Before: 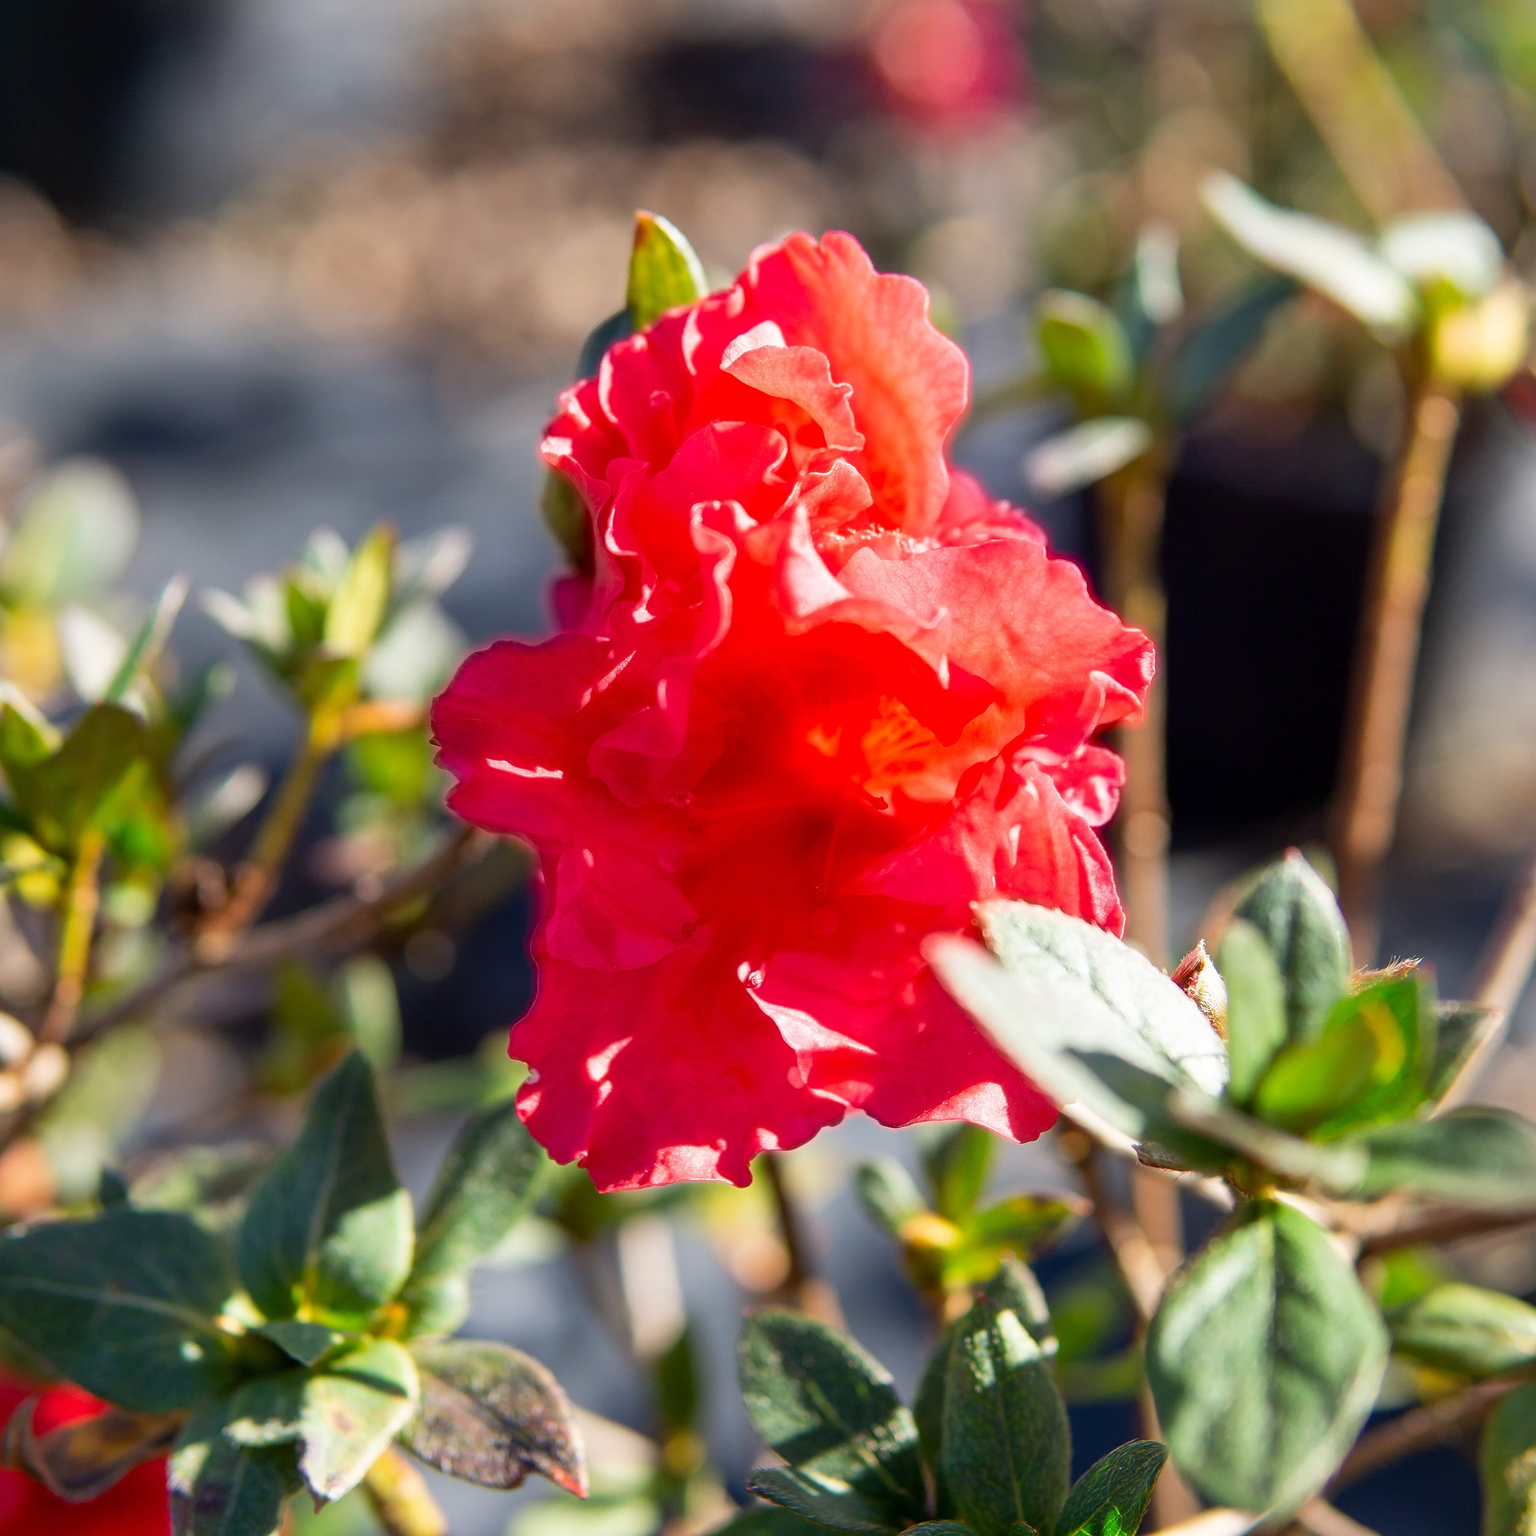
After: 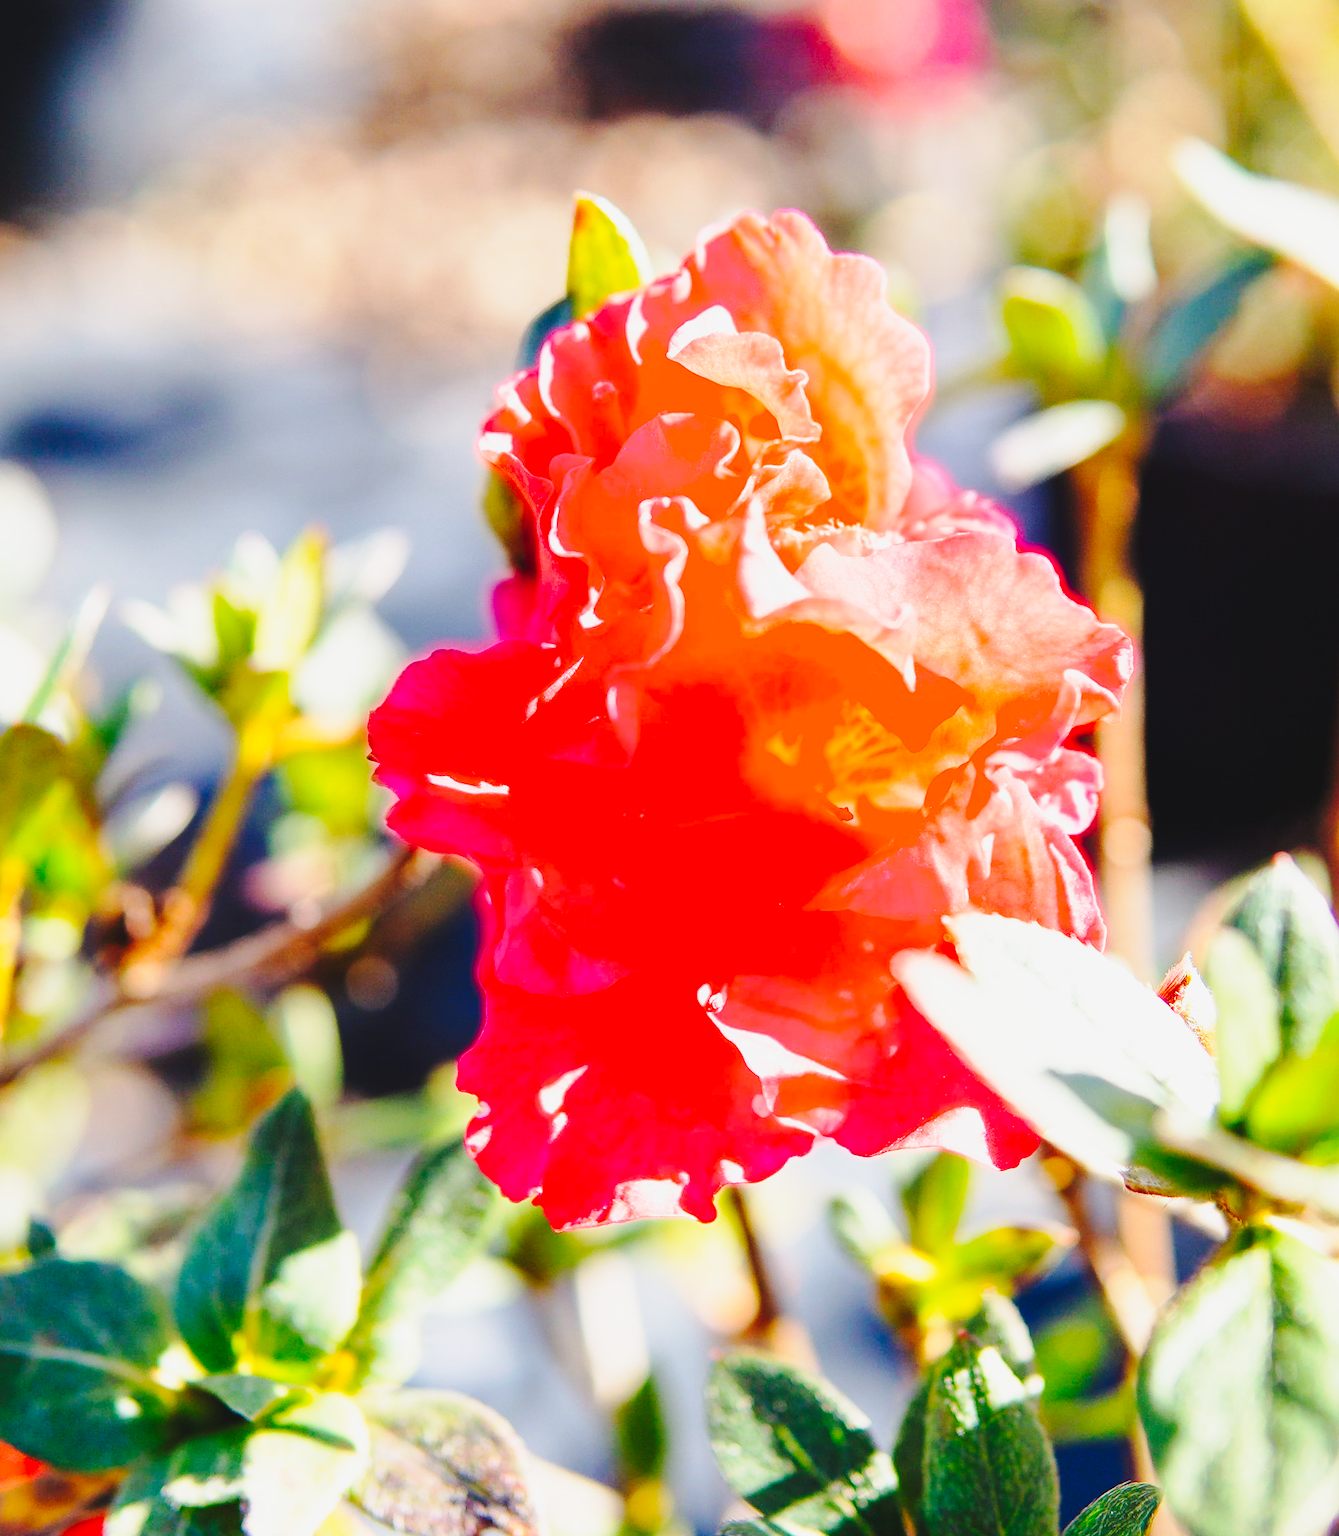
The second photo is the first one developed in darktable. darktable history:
tone curve: curves: ch0 [(0, 0) (0.003, 0.034) (0.011, 0.038) (0.025, 0.046) (0.044, 0.054) (0.069, 0.06) (0.1, 0.079) (0.136, 0.114) (0.177, 0.151) (0.224, 0.213) (0.277, 0.293) (0.335, 0.385) (0.399, 0.482) (0.468, 0.578) (0.543, 0.655) (0.623, 0.724) (0.709, 0.786) (0.801, 0.854) (0.898, 0.922) (1, 1)], preserve colors none
base curve: curves: ch0 [(0, 0) (0.026, 0.03) (0.109, 0.232) (0.351, 0.748) (0.669, 0.968) (1, 1)], preserve colors none
crop and rotate: angle 1.06°, left 4.556%, top 1.207%, right 11.491%, bottom 2.518%
contrast brightness saturation: contrast -0.096, brightness 0.045, saturation 0.085
